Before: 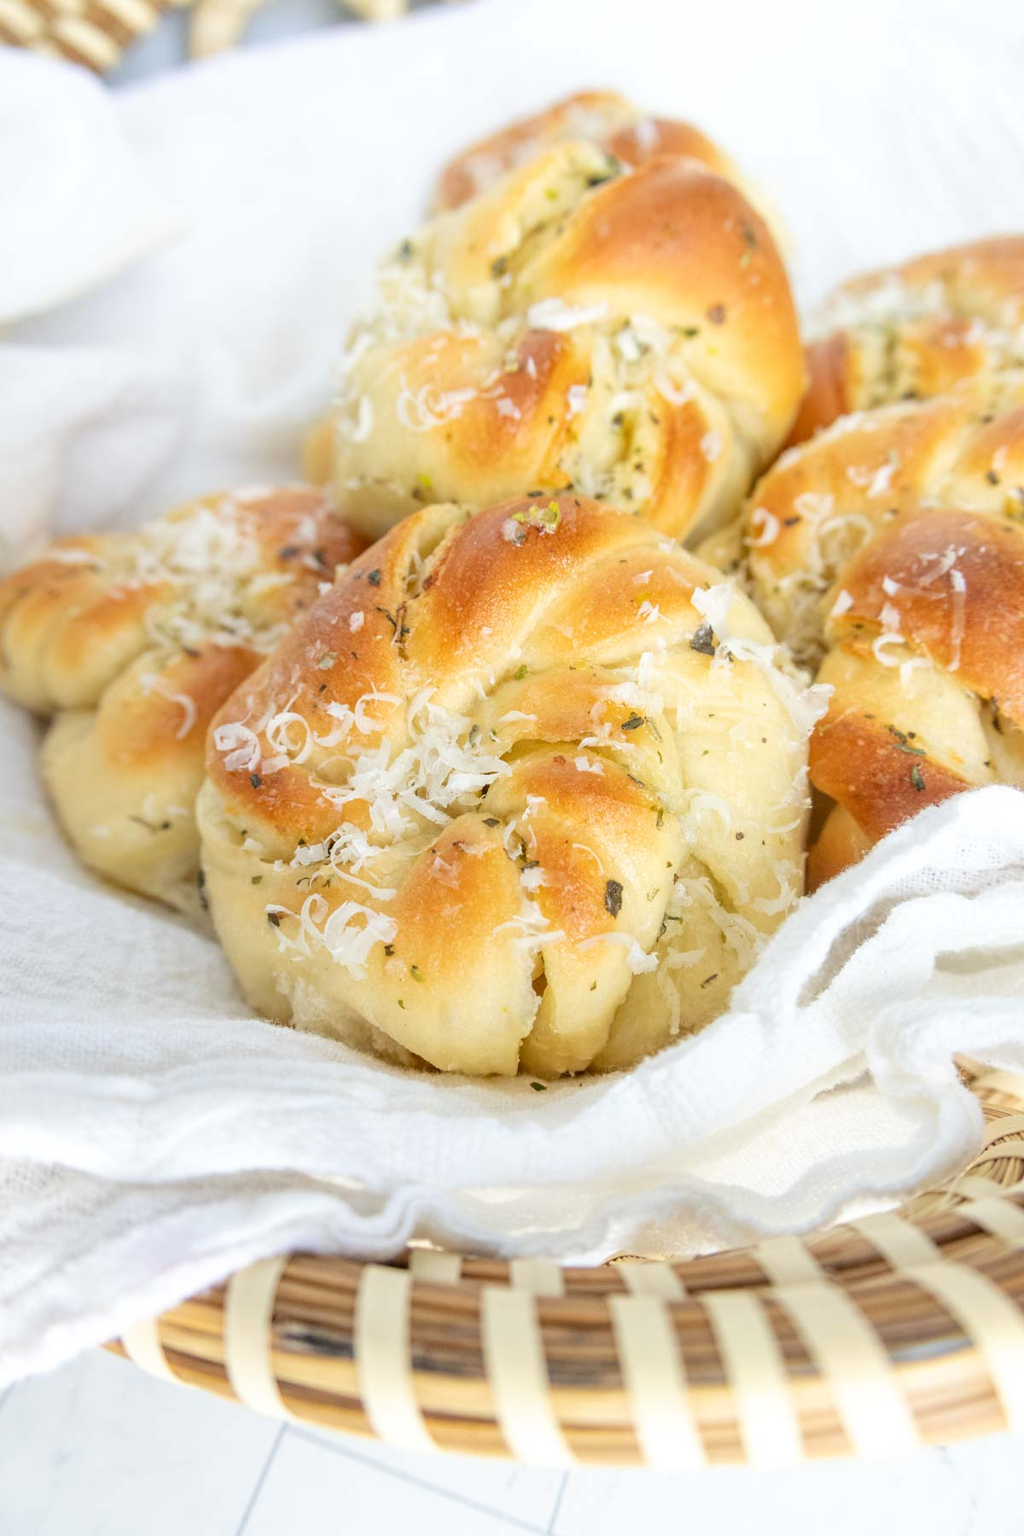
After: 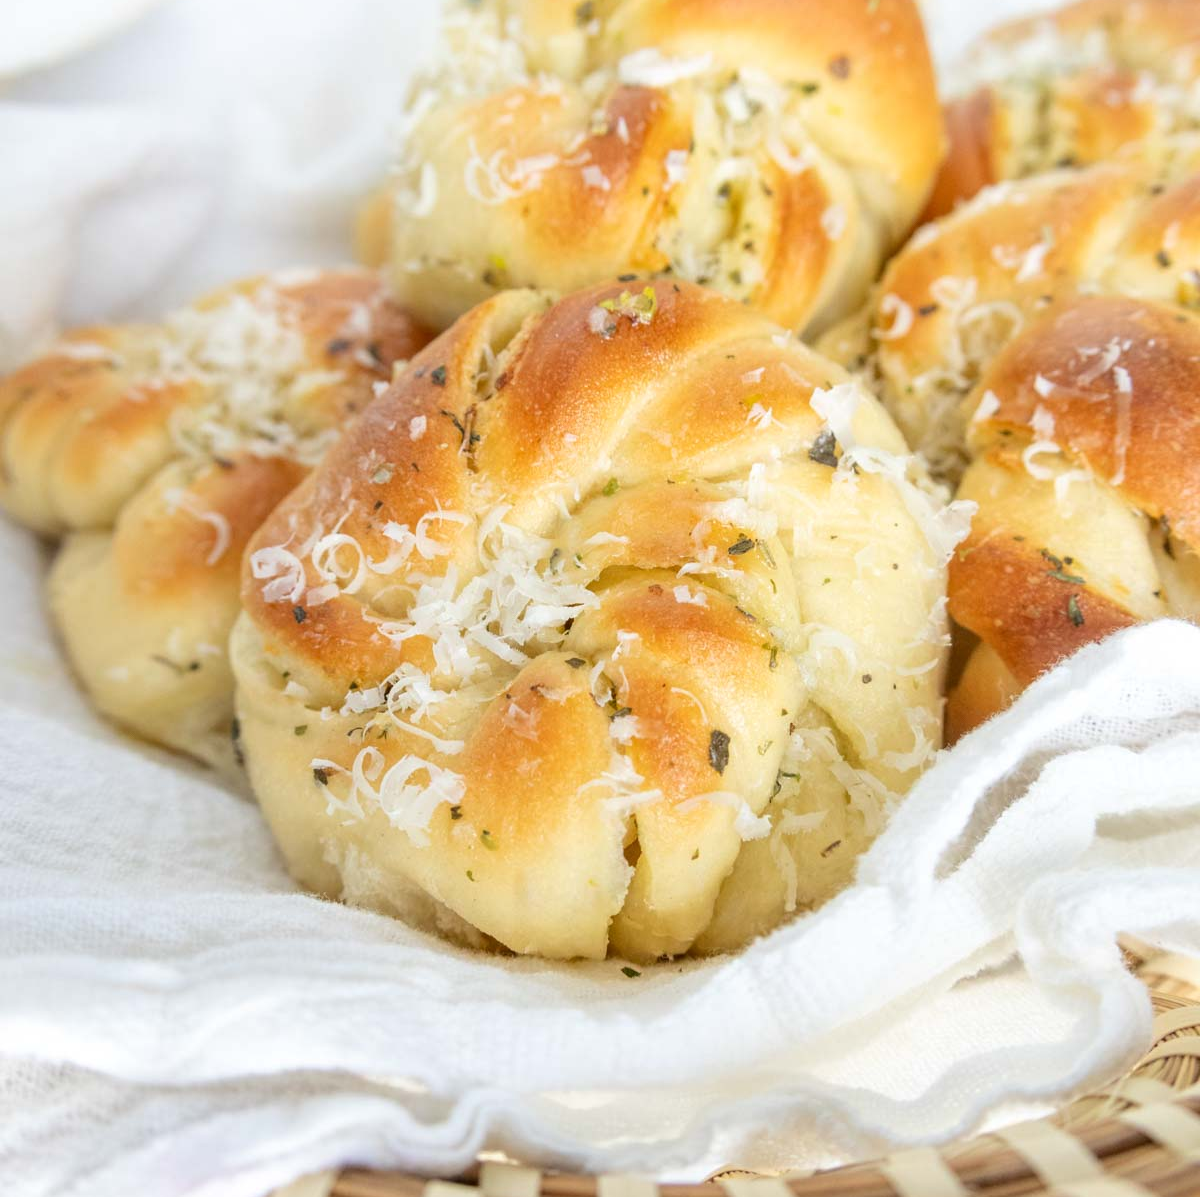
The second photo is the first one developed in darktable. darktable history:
crop: top 16.727%, bottom 16.727%
tone equalizer: on, module defaults
